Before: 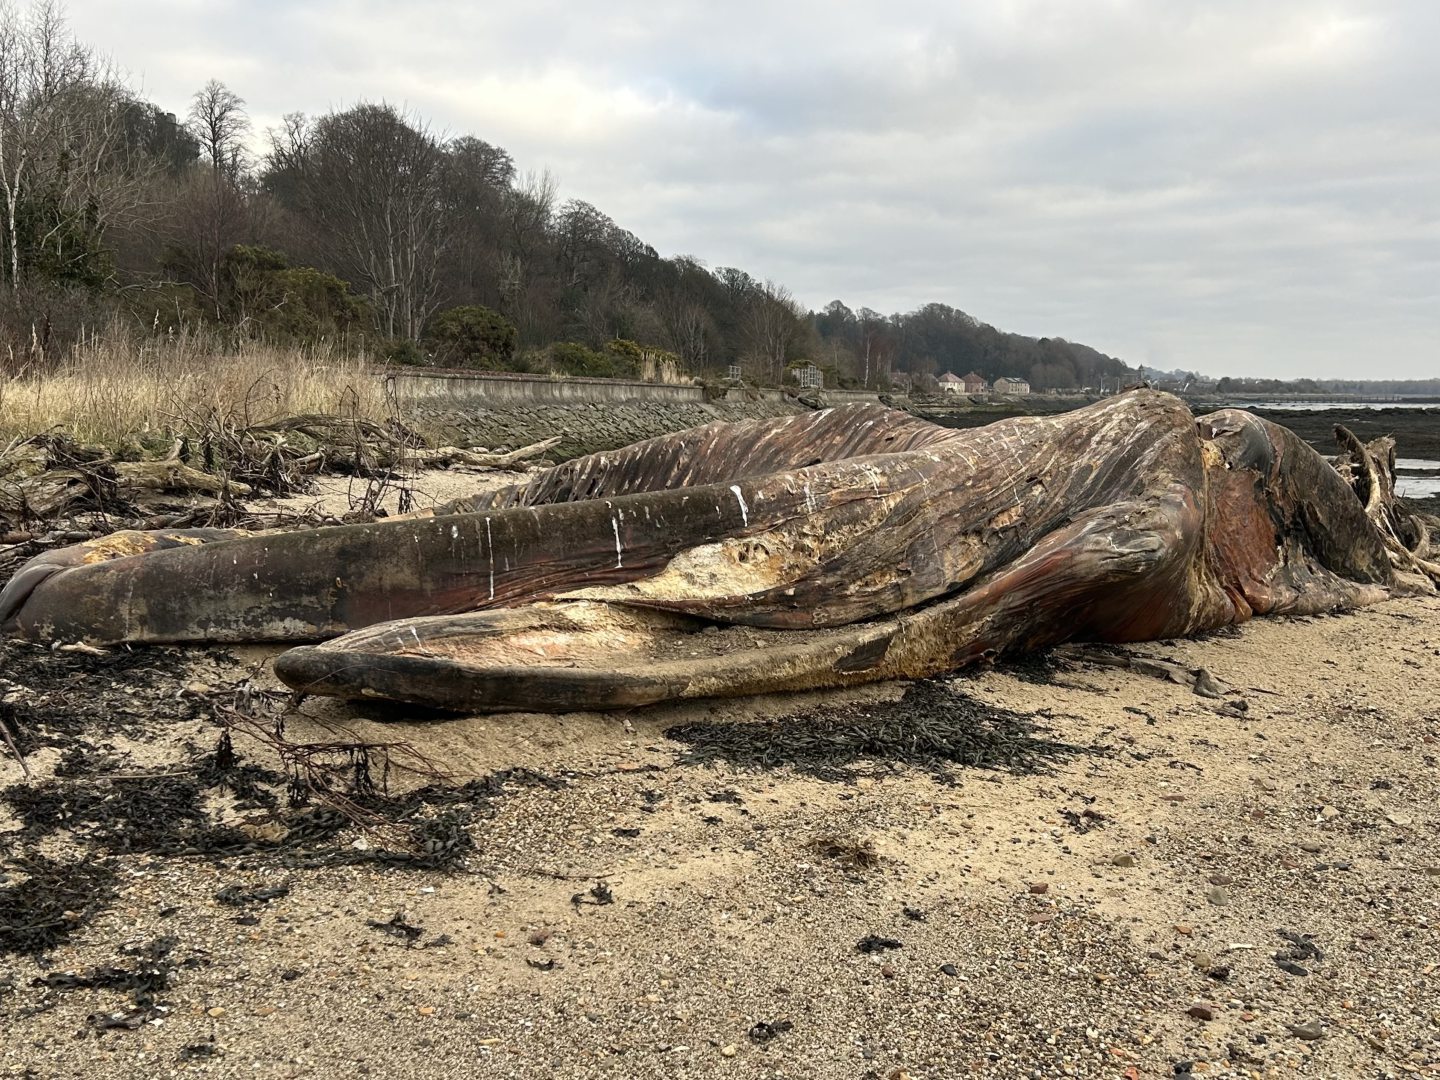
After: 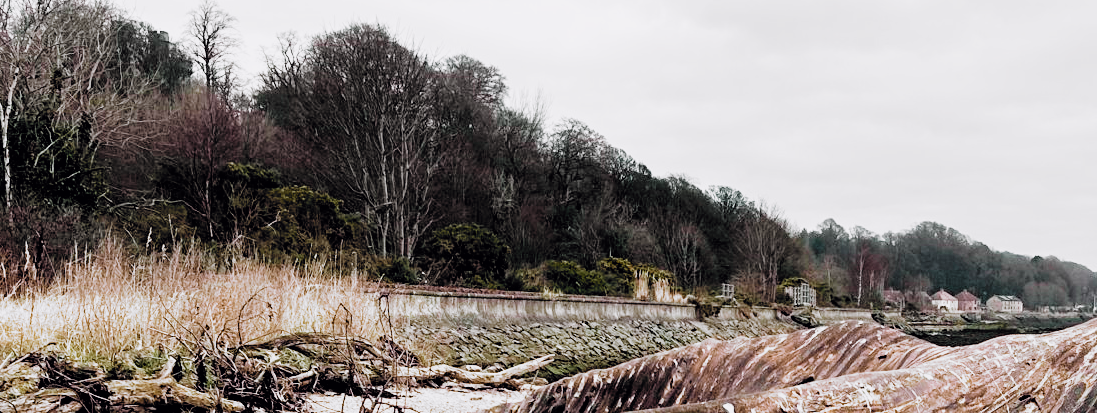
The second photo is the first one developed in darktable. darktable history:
filmic rgb: black relative exposure -5.03 EV, white relative exposure 3.96 EV, hardness 2.89, contrast 1.384, highlights saturation mix -28.89%, add noise in highlights 0.001, preserve chrominance no, color science v3 (2019), use custom middle-gray values true, contrast in highlights soft
tone equalizer: -8 EV -0.767 EV, -7 EV -0.684 EV, -6 EV -0.597 EV, -5 EV -0.395 EV, -3 EV 0.405 EV, -2 EV 0.6 EV, -1 EV 0.689 EV, +0 EV 0.739 EV
crop: left 0.512%, top 7.634%, right 23.251%, bottom 54.112%
tone curve: curves: ch0 [(0, 0) (0.822, 0.825) (0.994, 0.955)]; ch1 [(0, 0) (0.226, 0.261) (0.383, 0.397) (0.46, 0.46) (0.498, 0.501) (0.524, 0.543) (0.578, 0.575) (1, 1)]; ch2 [(0, 0) (0.438, 0.456) (0.5, 0.495) (0.547, 0.515) (0.597, 0.58) (0.629, 0.603) (1, 1)], color space Lab, independent channels, preserve colors none
